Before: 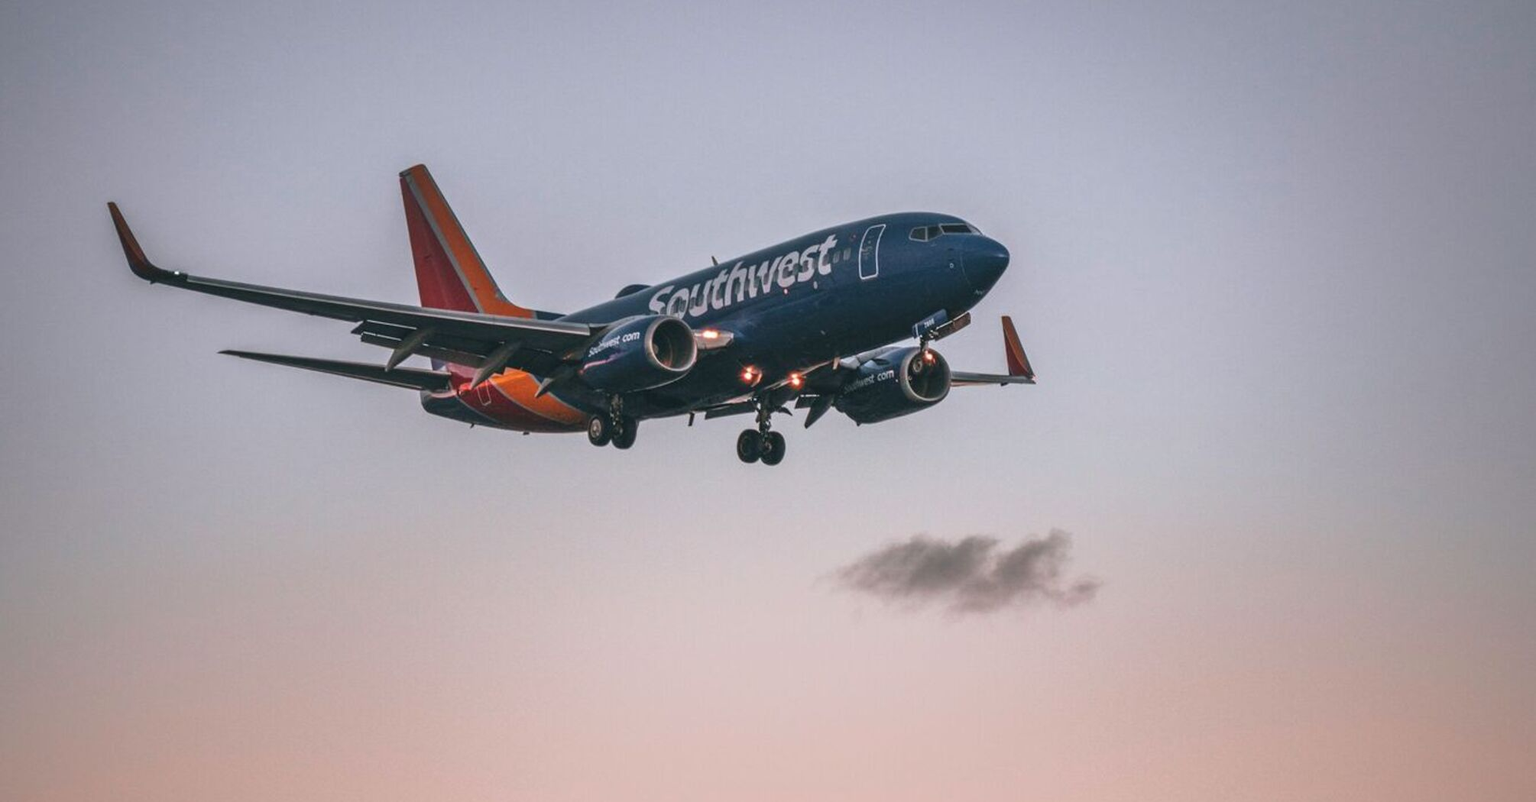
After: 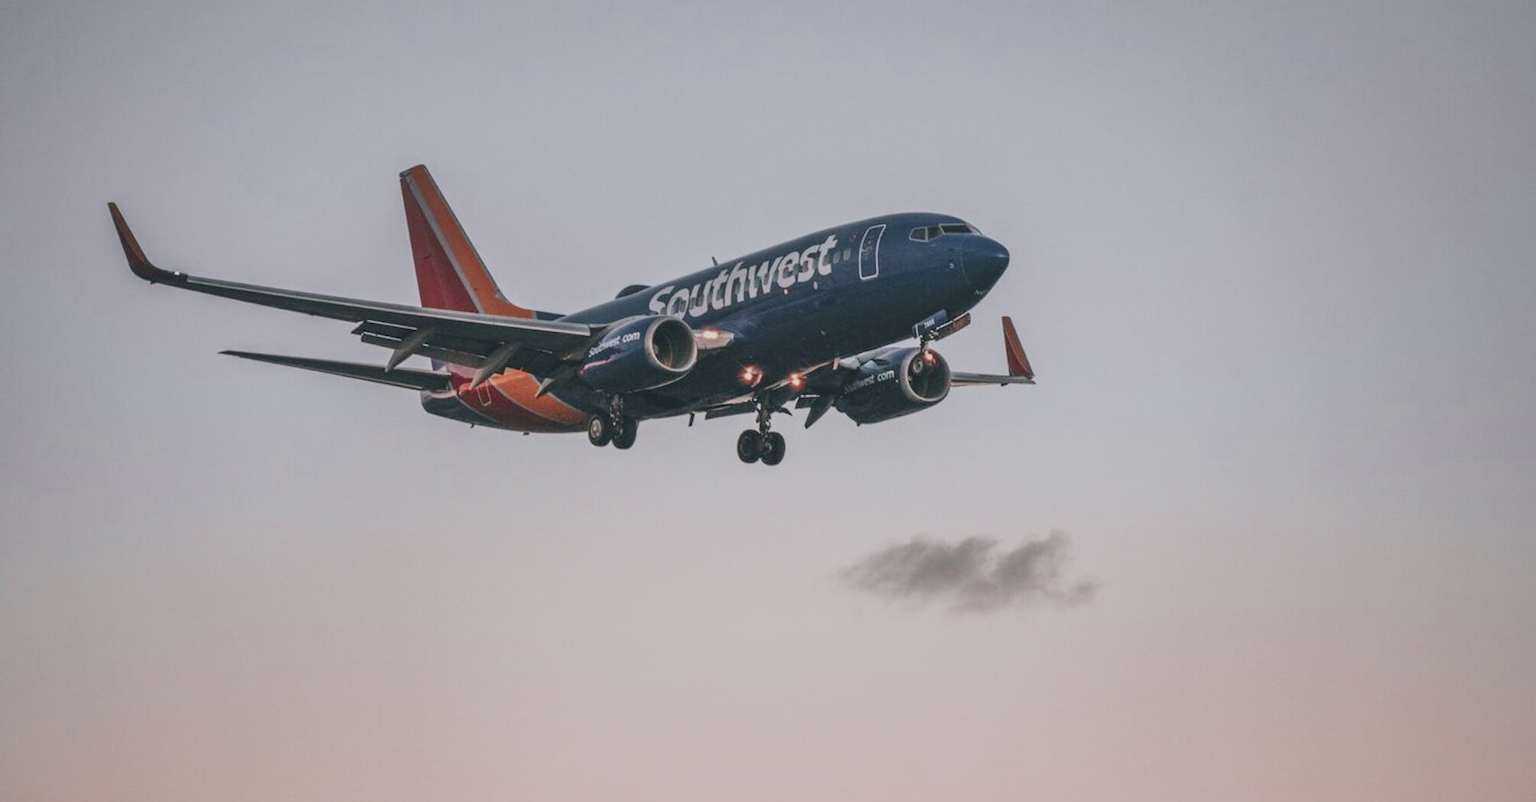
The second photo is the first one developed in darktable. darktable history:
filmic rgb: black relative exposure -15.86 EV, white relative exposure 7.94 EV, hardness 4.17, latitude 49.02%, contrast 0.516, contrast in shadows safe
contrast brightness saturation: contrast 0.372, brightness 0.107
